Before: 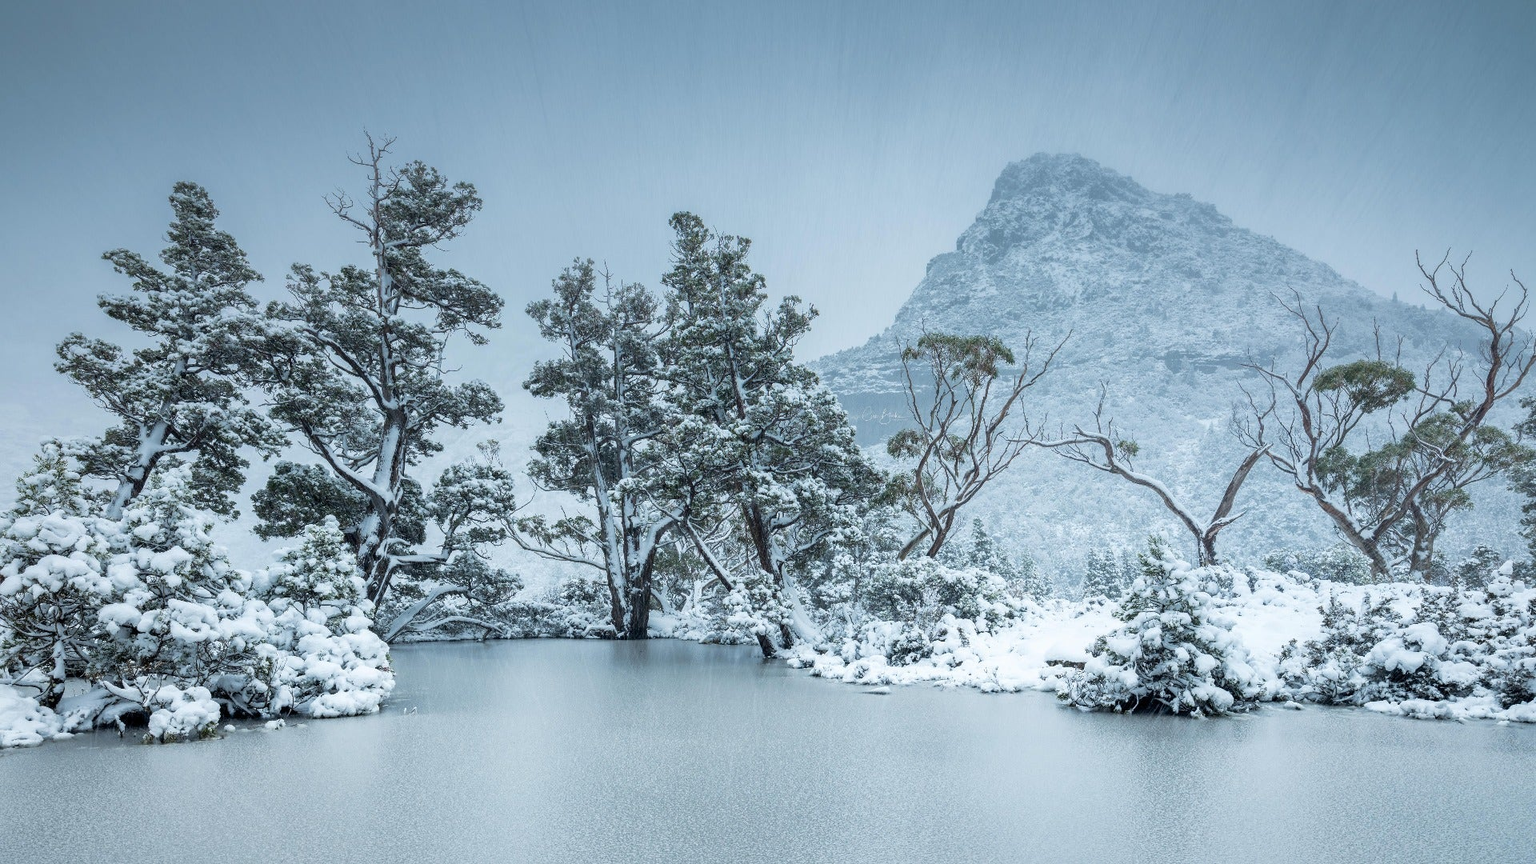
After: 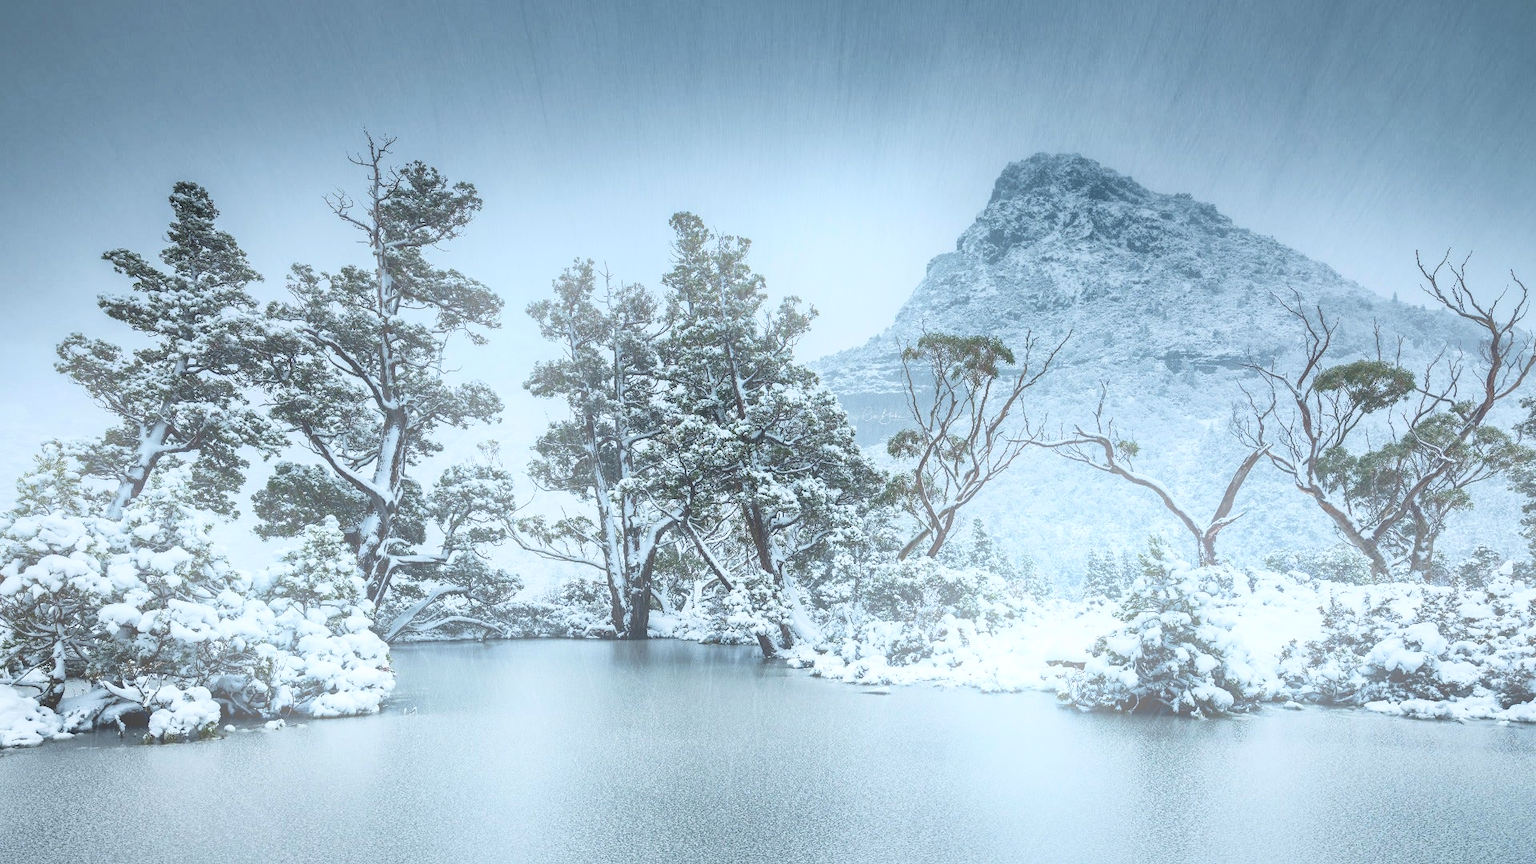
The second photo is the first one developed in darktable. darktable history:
bloom: on, module defaults
shadows and highlights: radius 108.52, shadows 44.07, highlights -67.8, low approximation 0.01, soften with gaussian
contrast brightness saturation: contrast 0.28
